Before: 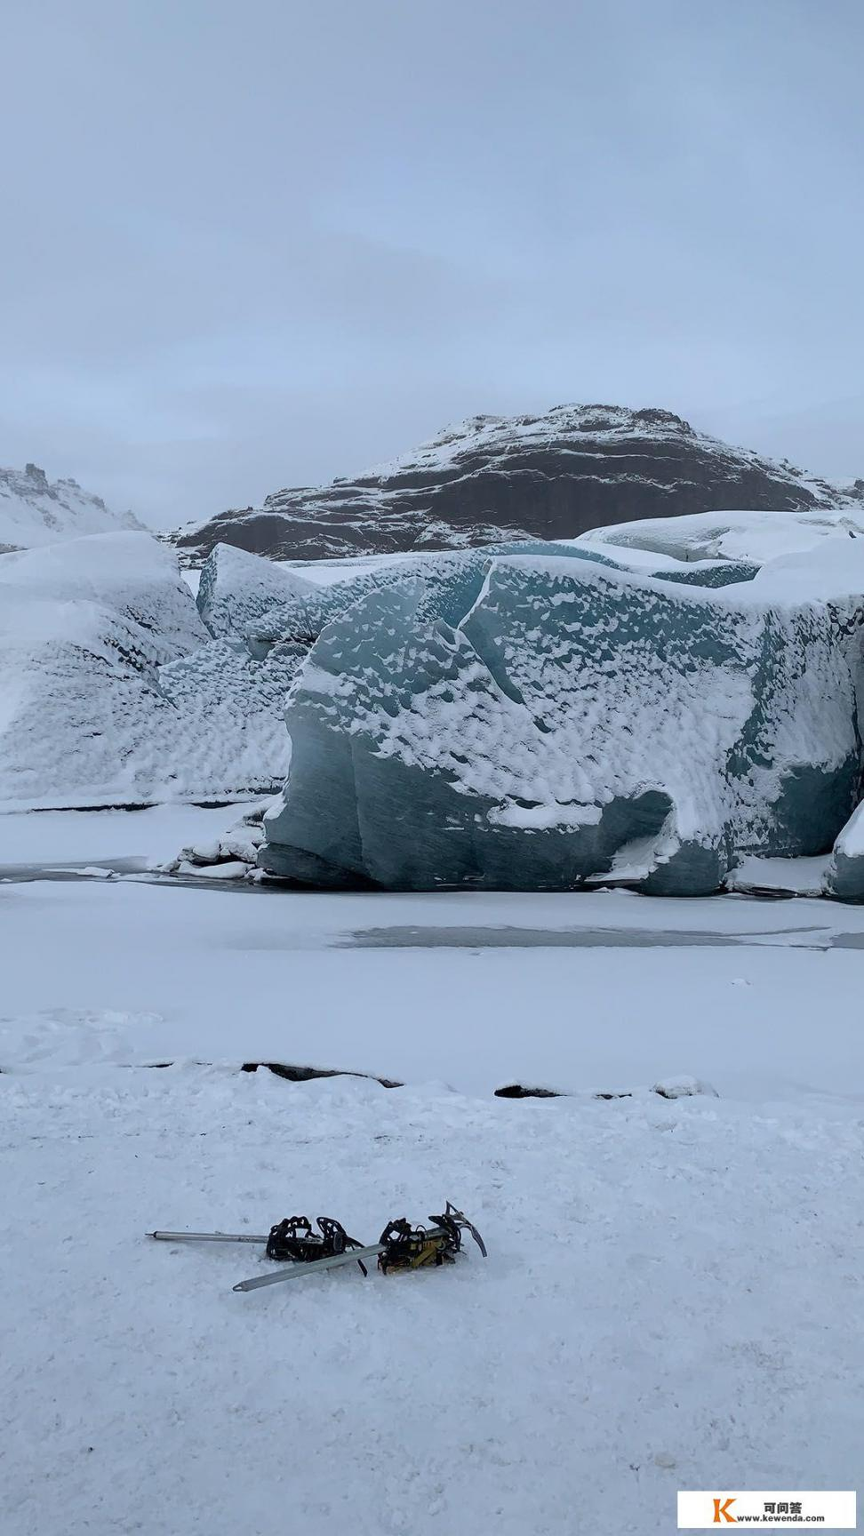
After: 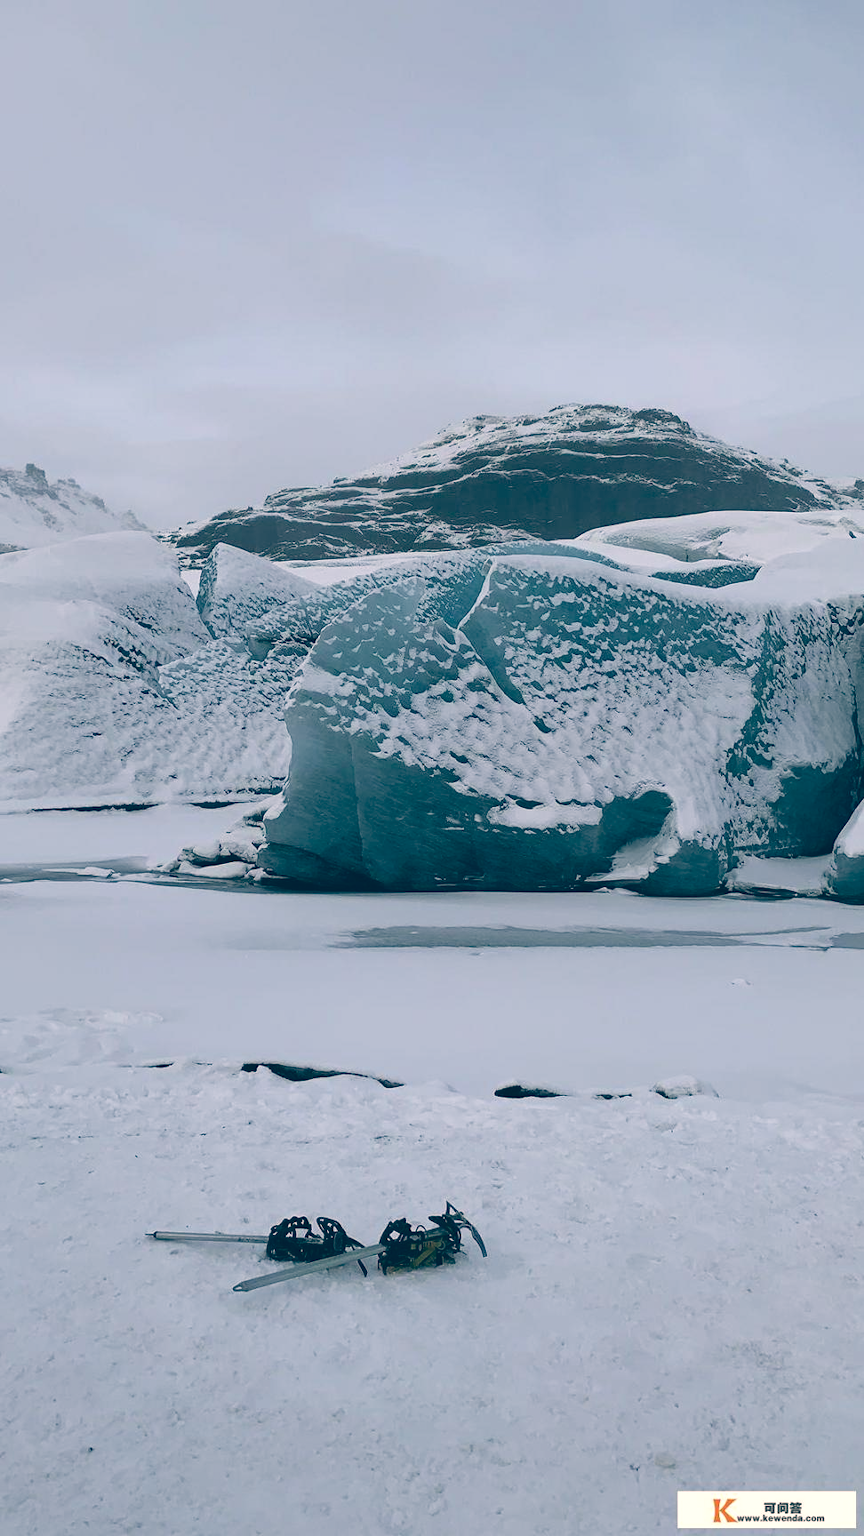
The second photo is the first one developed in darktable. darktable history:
white balance: emerald 1
color balance: lift [1.006, 0.985, 1.002, 1.015], gamma [1, 0.953, 1.008, 1.047], gain [1.076, 1.13, 1.004, 0.87]
